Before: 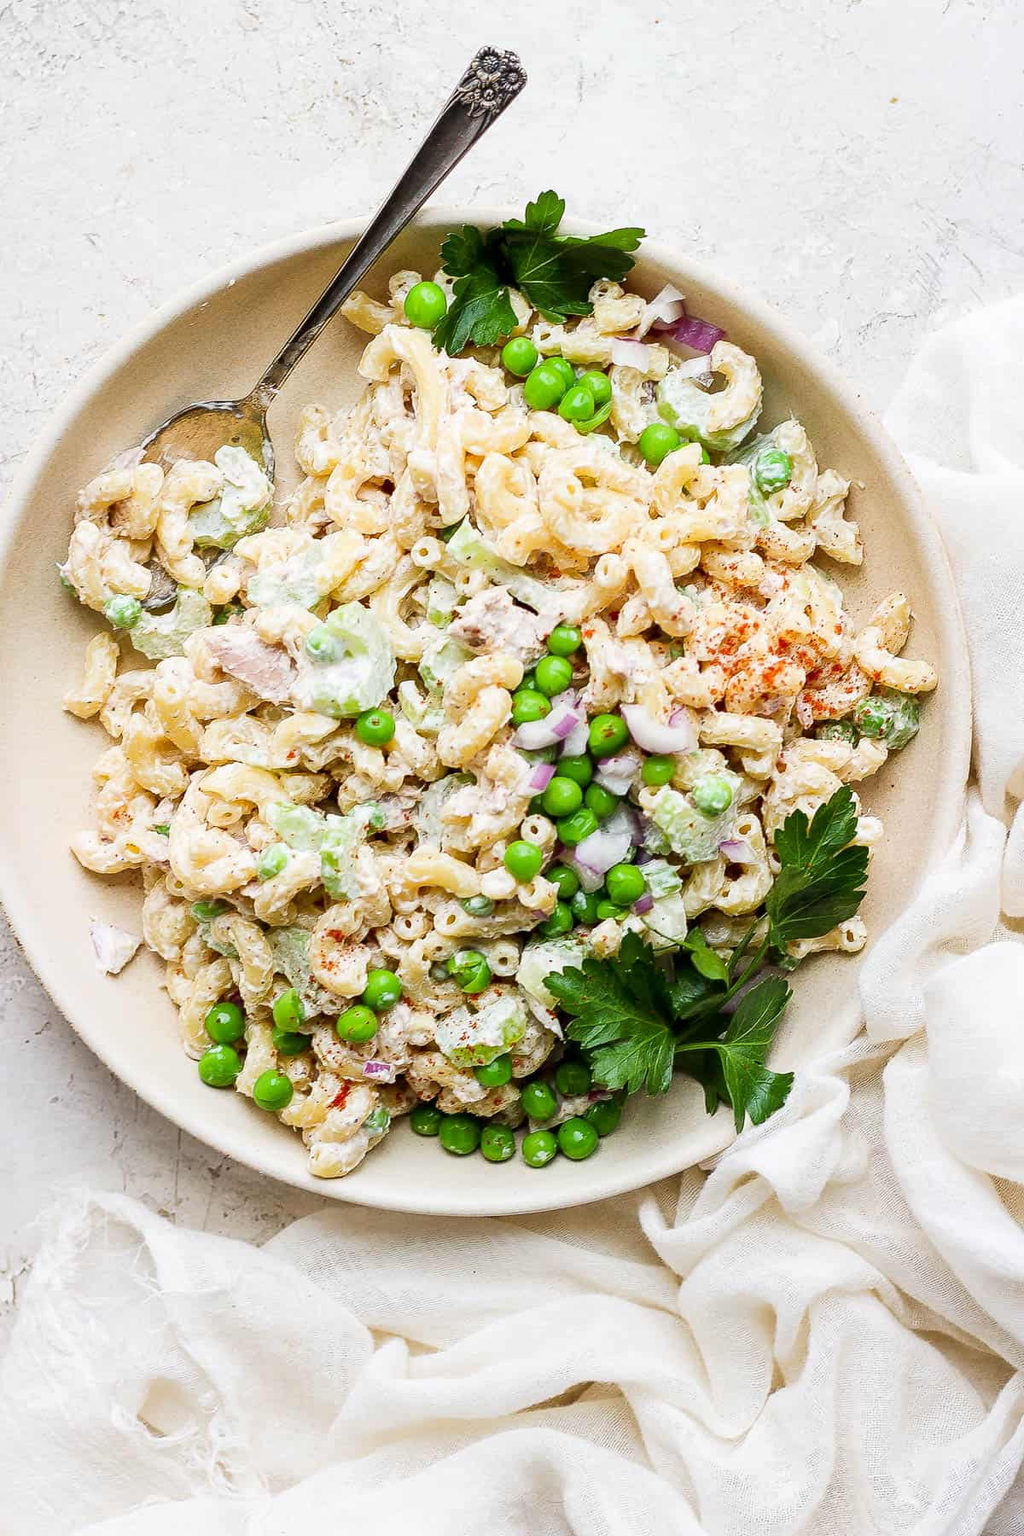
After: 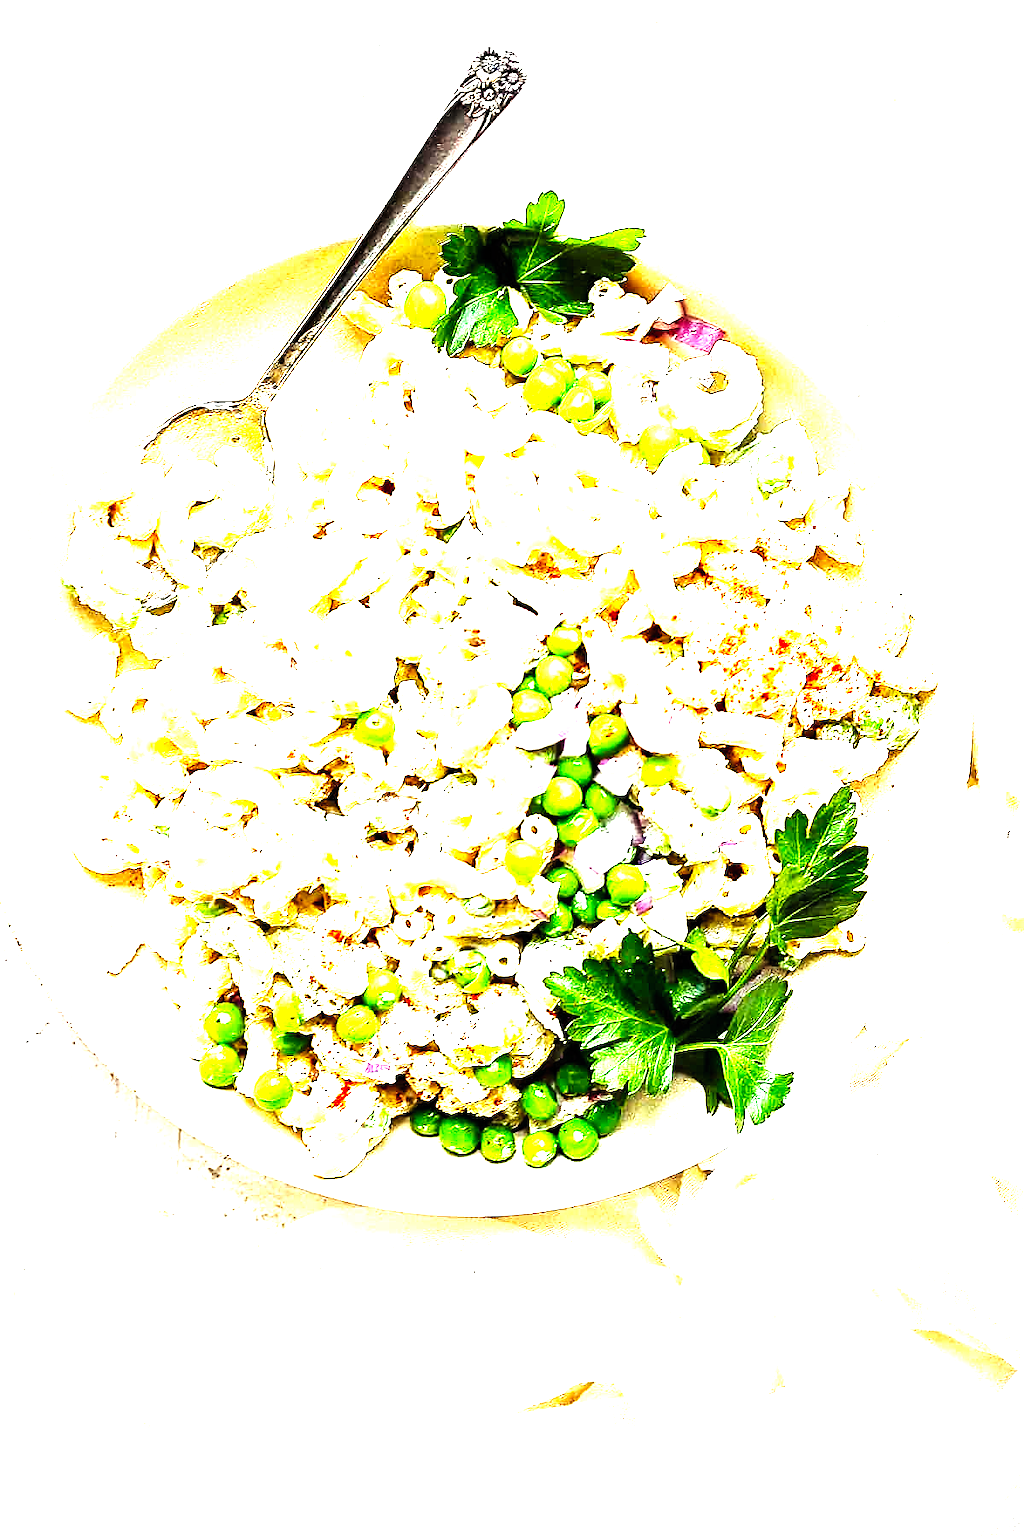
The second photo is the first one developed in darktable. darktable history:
base curve: curves: ch0 [(0, 0.003) (0.001, 0.002) (0.006, 0.004) (0.02, 0.022) (0.048, 0.086) (0.094, 0.234) (0.162, 0.431) (0.258, 0.629) (0.385, 0.8) (0.548, 0.918) (0.751, 0.988) (1, 1)], preserve colors none
levels: white 99.91%, levels [0.012, 0.367, 0.697]
color correction: highlights a* -4.62, highlights b* 5.05, saturation 0.952
sharpen: on, module defaults
